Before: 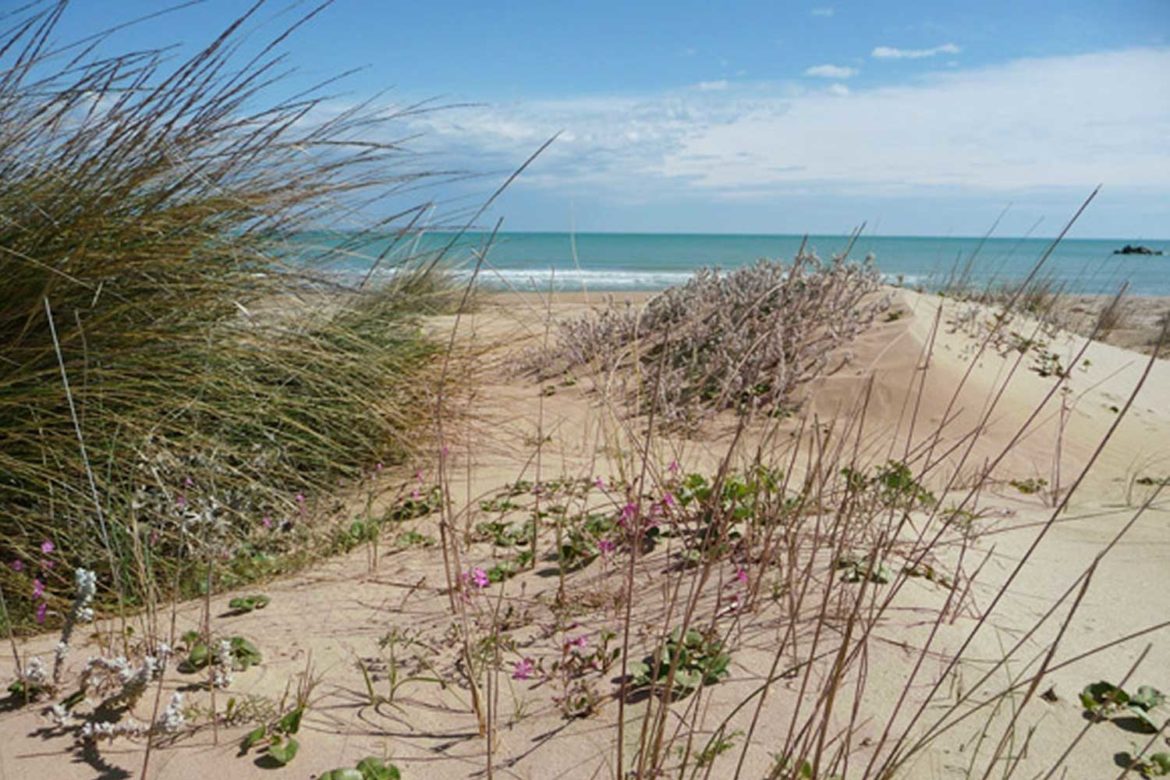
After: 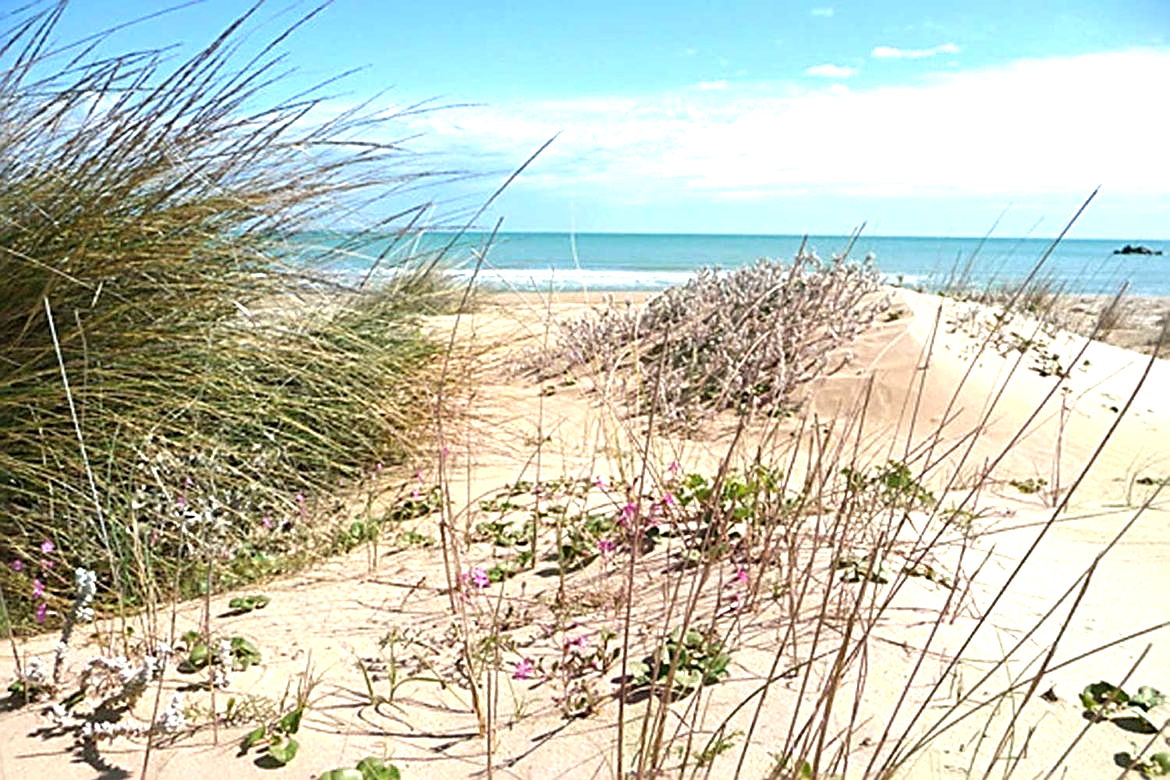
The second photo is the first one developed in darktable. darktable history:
sharpen: radius 2.817, amount 0.715
exposure: black level correction 0, exposure 1.1 EV, compensate exposure bias true, compensate highlight preservation false
